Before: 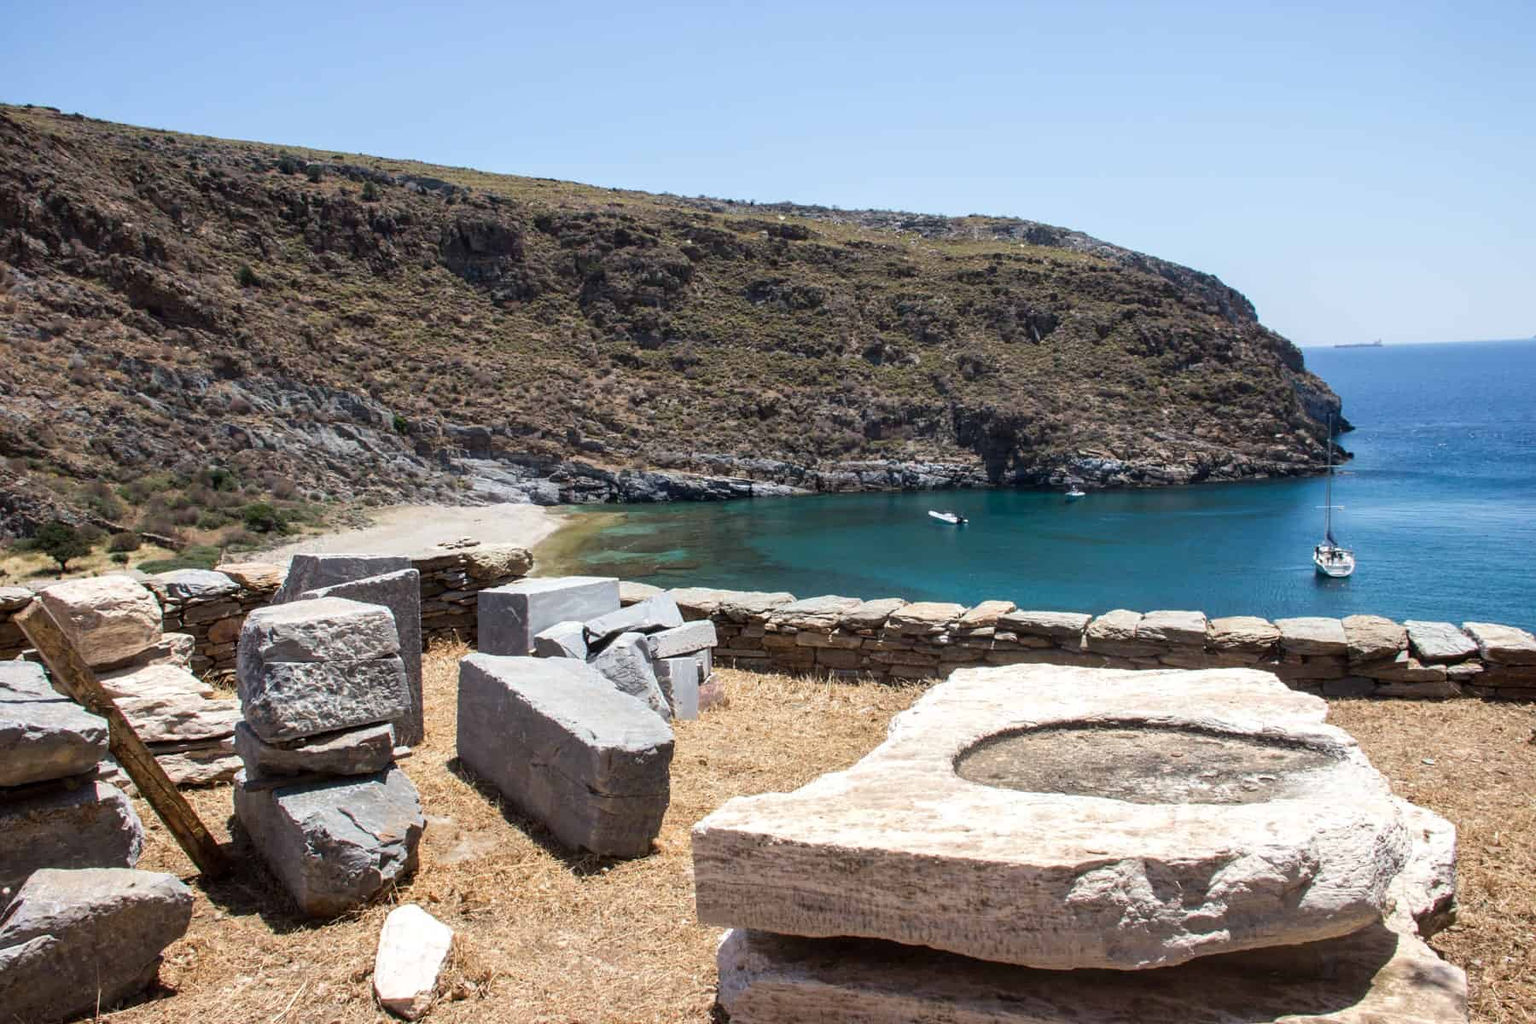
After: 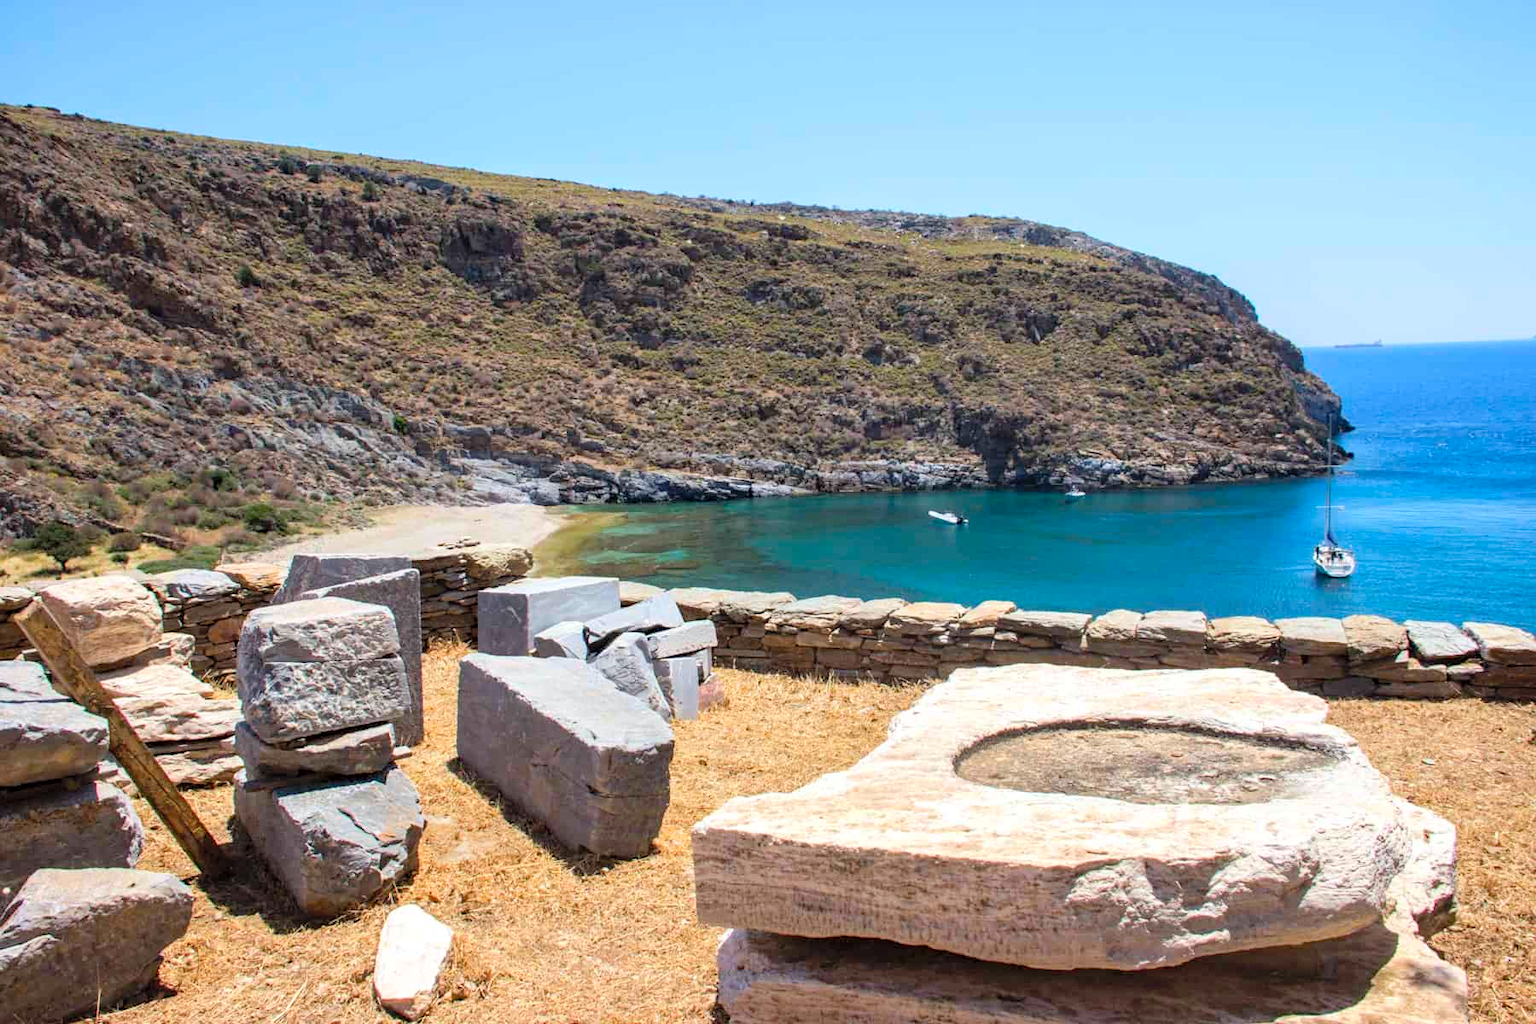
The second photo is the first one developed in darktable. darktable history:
haze removal: compatibility mode true, adaptive false
contrast brightness saturation: contrast 0.068, brightness 0.175, saturation 0.41
